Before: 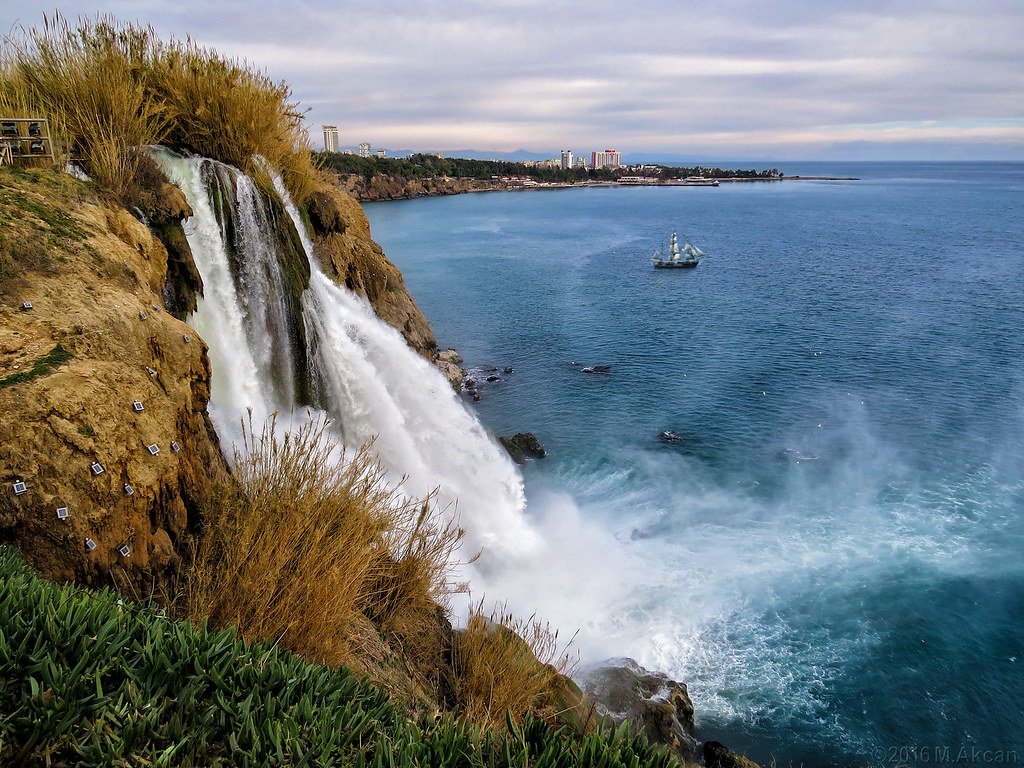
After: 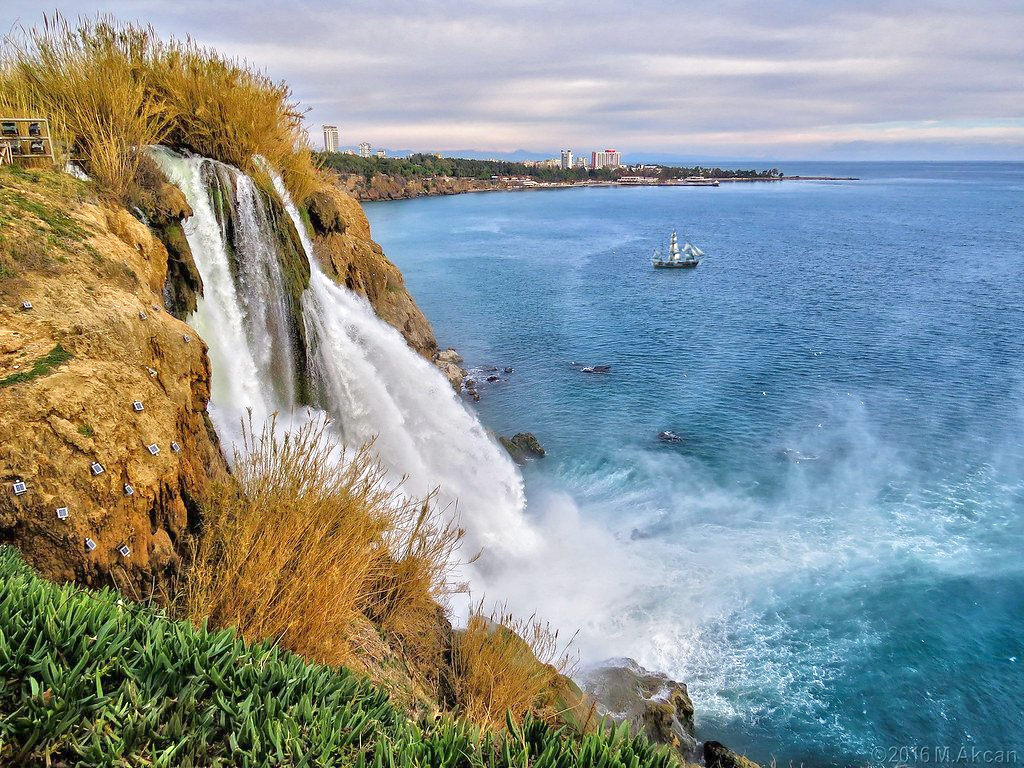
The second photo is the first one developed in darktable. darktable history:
tone equalizer: -8 EV 2 EV, -7 EV 2 EV, -6 EV 2 EV, -5 EV 2 EV, -4 EV 2 EV, -3 EV 1.5 EV, -2 EV 1 EV, -1 EV 0.5 EV
